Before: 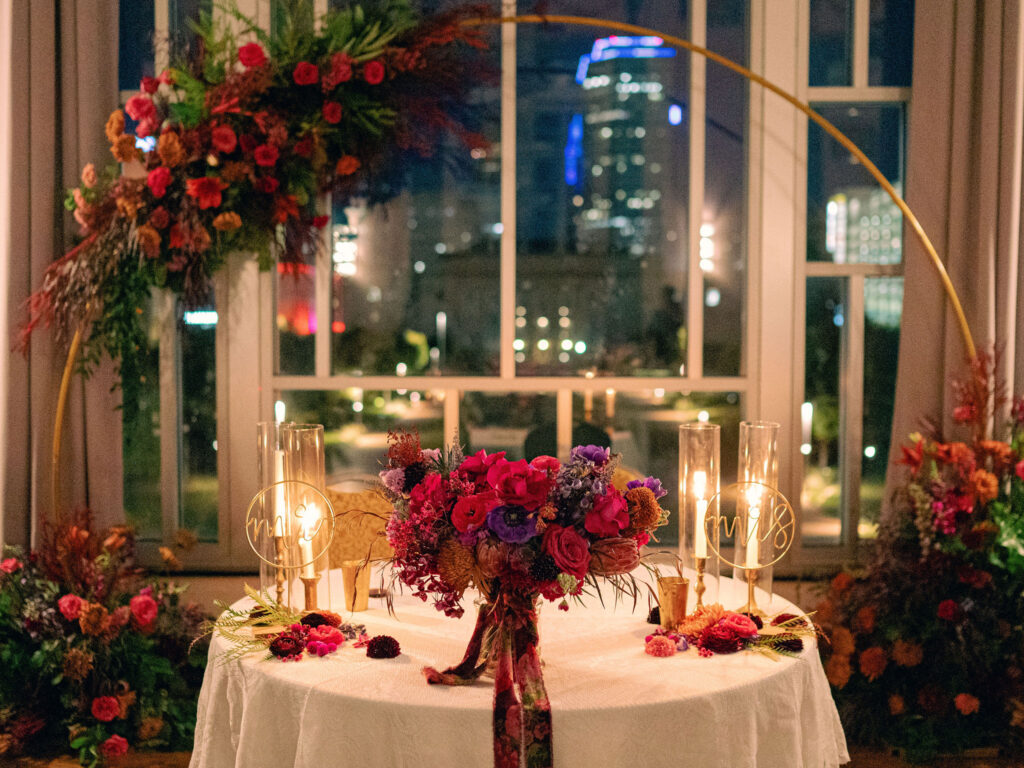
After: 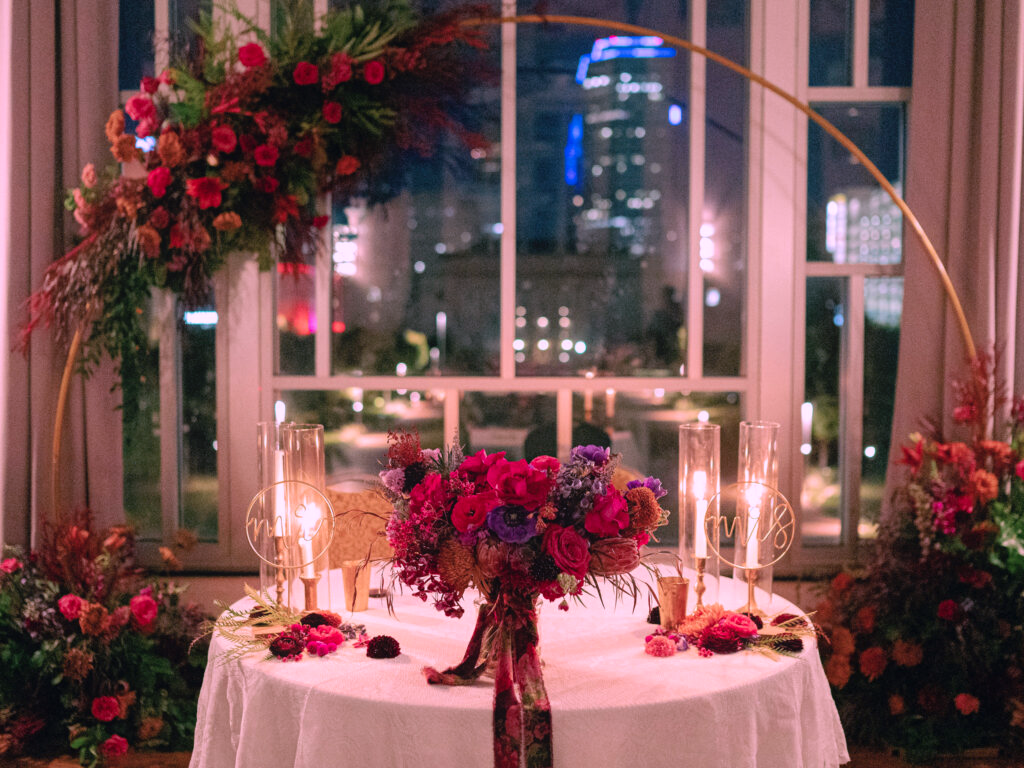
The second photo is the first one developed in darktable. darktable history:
contrast equalizer: octaves 7, y [[0.6 ×6], [0.55 ×6], [0 ×6], [0 ×6], [0 ×6]], mix -0.2
tone equalizer: on, module defaults
color correction: highlights a* 15.03, highlights b* -25.07
